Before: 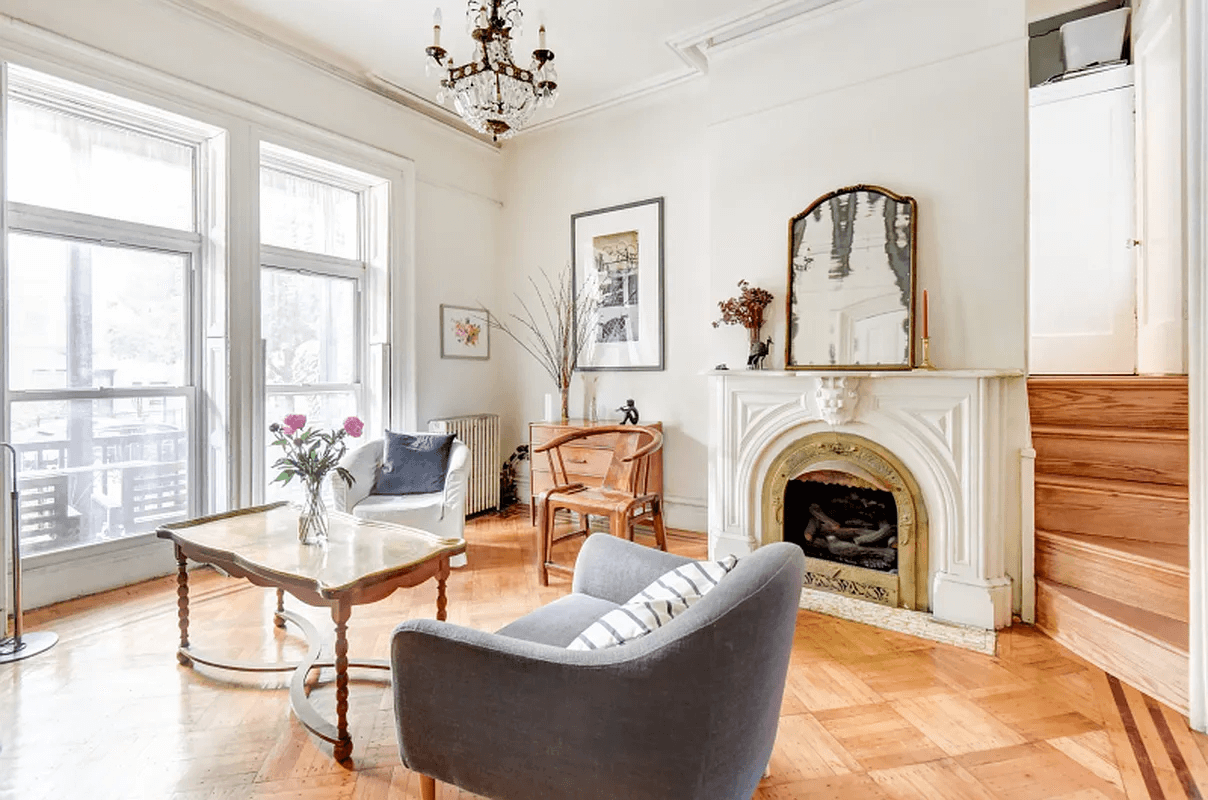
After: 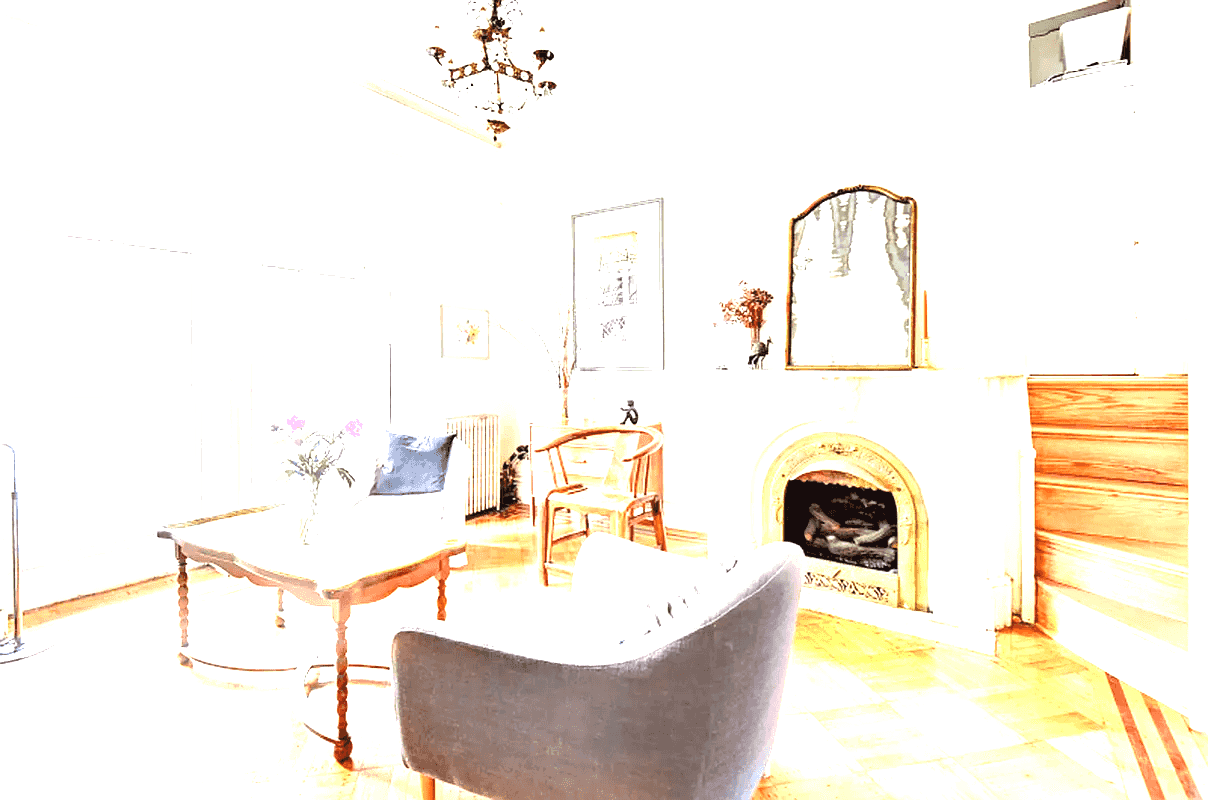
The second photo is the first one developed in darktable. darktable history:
exposure: black level correction 0, exposure 2.092 EV, compensate highlight preservation false
